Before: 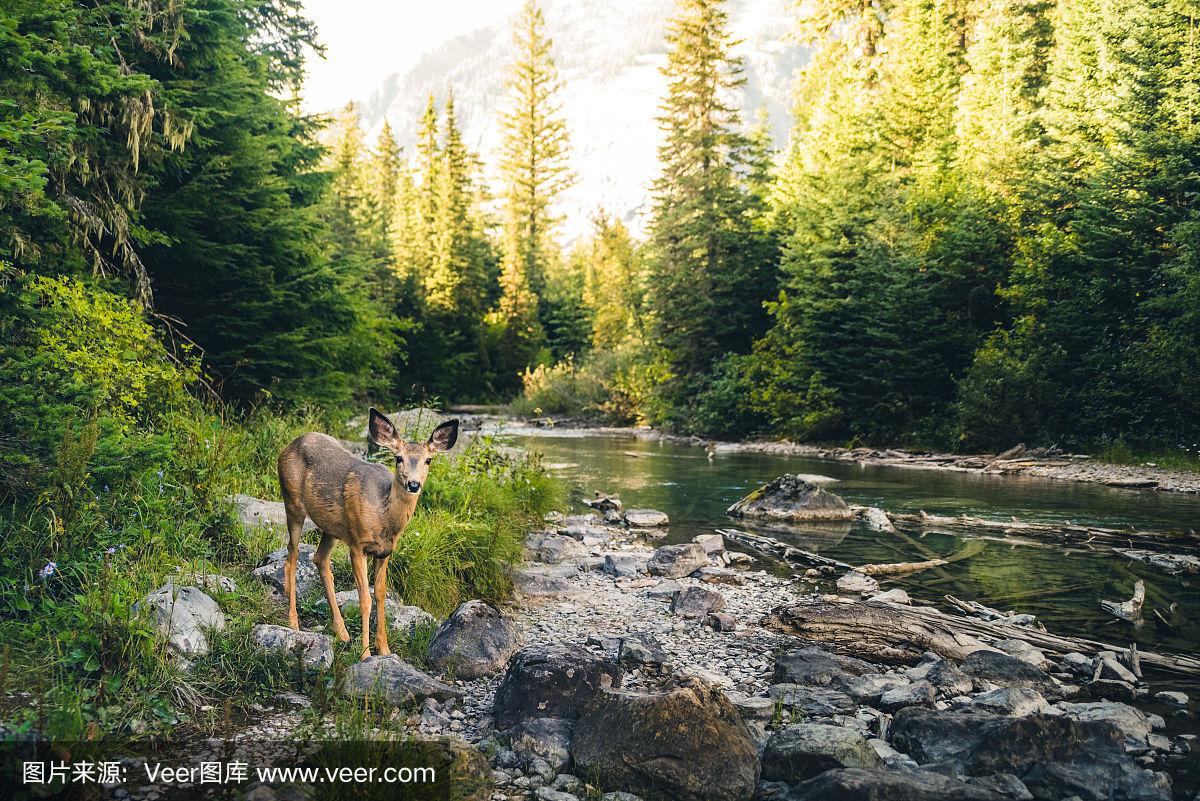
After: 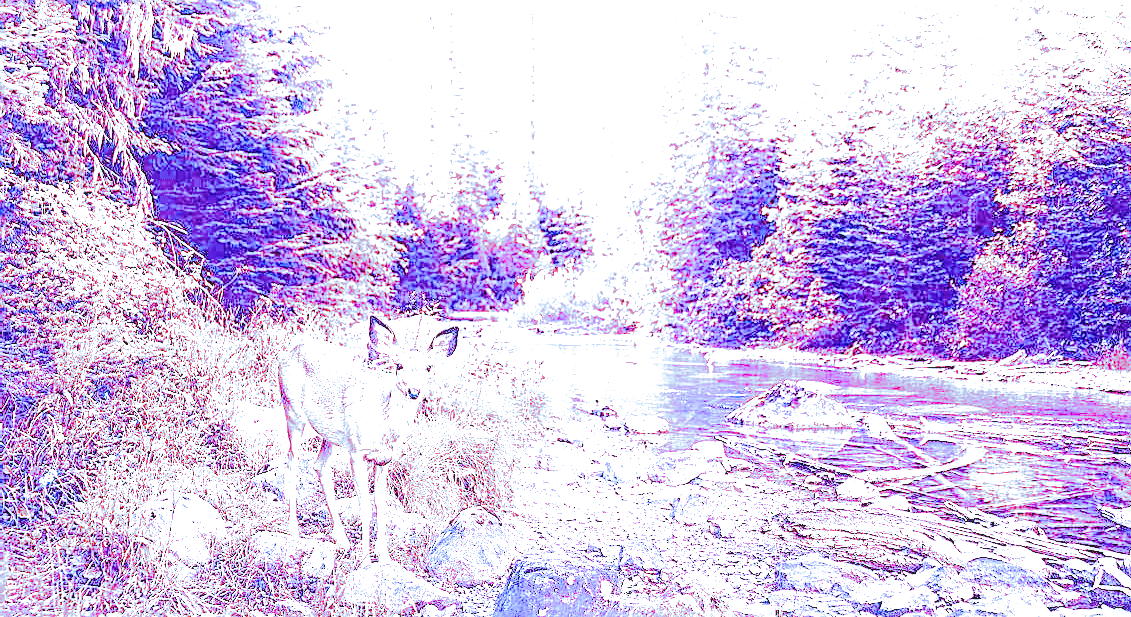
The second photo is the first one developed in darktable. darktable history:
sharpen: on, module defaults
shadows and highlights: radius 93.07, shadows -14.46, white point adjustment 0.23, highlights 31.48, compress 48.23%, highlights color adjustment 52.79%, soften with gaussian
white balance: red 8, blue 8
exposure: black level correction 0, exposure 0.3 EV, compensate highlight preservation false
filmic rgb: black relative exposure -5 EV, hardness 2.88, contrast 1.3, highlights saturation mix -30%
local contrast: on, module defaults
crop and rotate: angle 0.03°, top 11.643%, right 5.651%, bottom 11.189%
split-toning: shadows › hue 351.18°, shadows › saturation 0.86, highlights › hue 218.82°, highlights › saturation 0.73, balance -19.167
